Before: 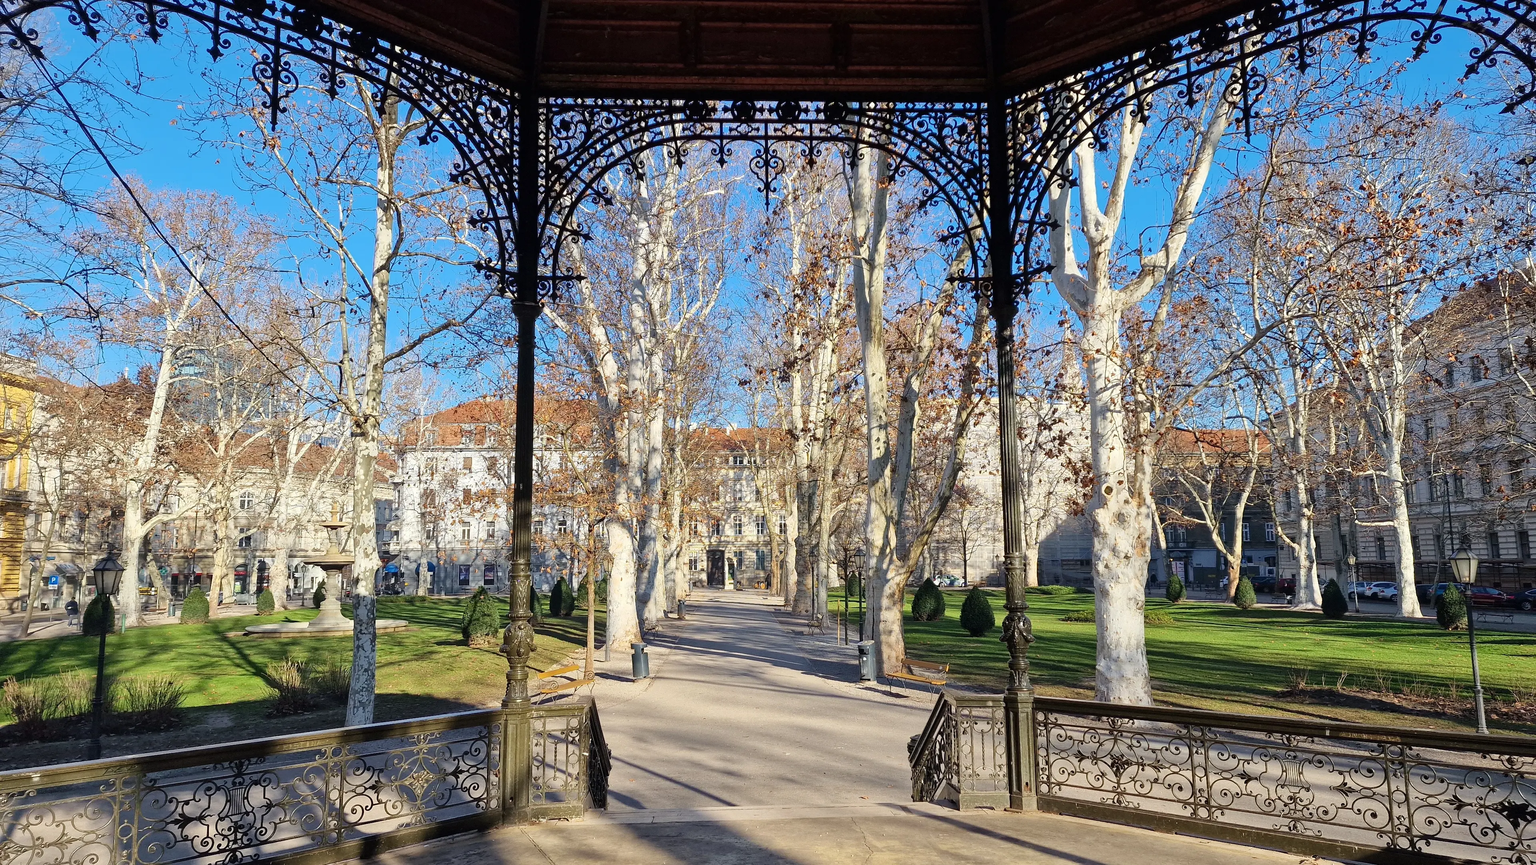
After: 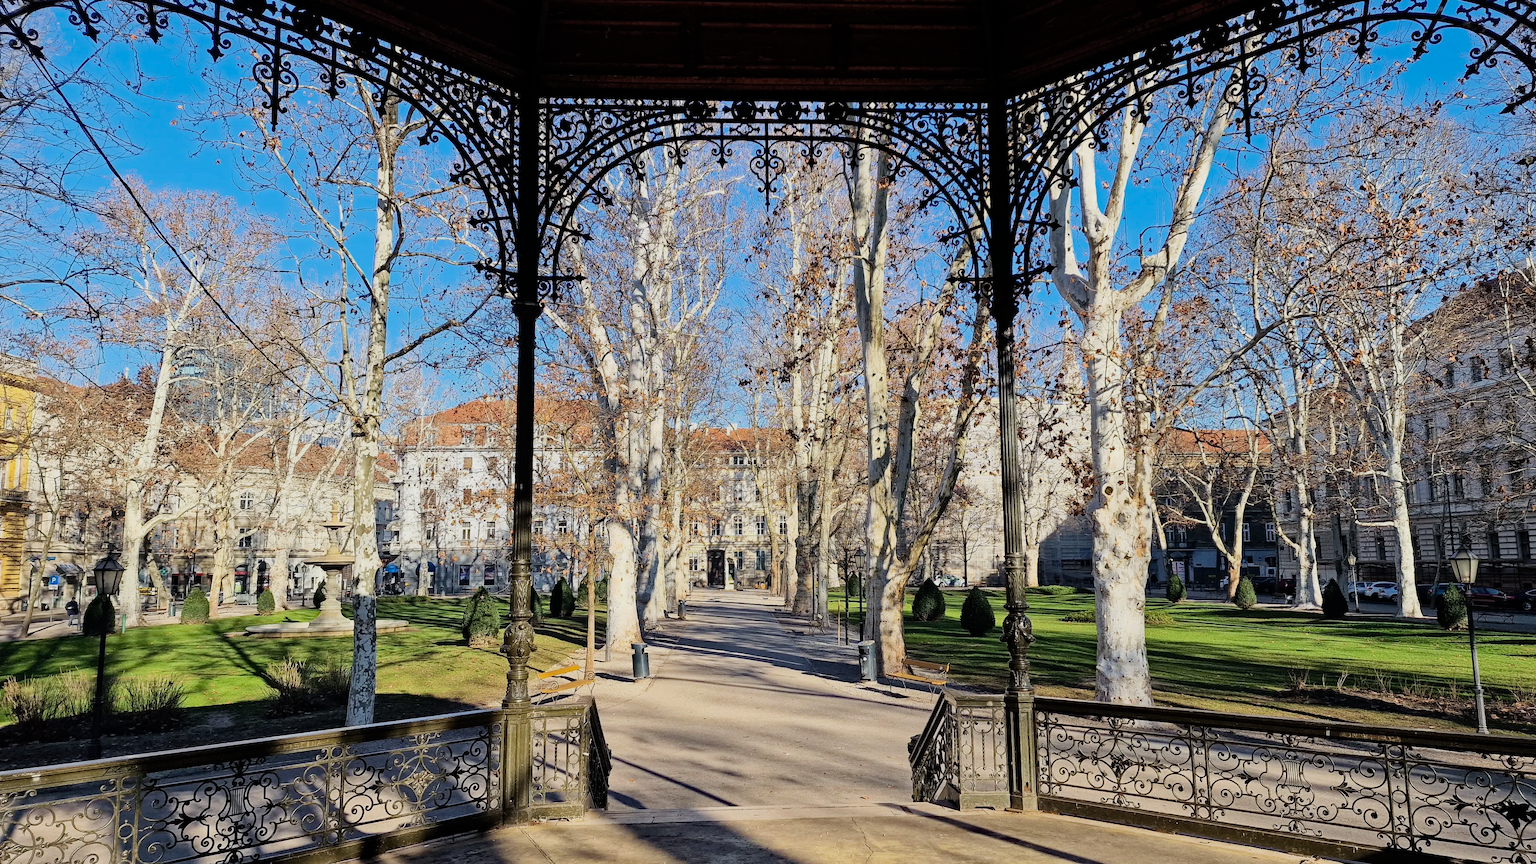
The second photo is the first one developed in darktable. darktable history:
haze removal: strength 0.4, distance 0.22, compatibility mode true, adaptive false
filmic rgb: black relative exposure -7.5 EV, white relative exposure 5 EV, hardness 3.31, contrast 1.3, contrast in shadows safe
